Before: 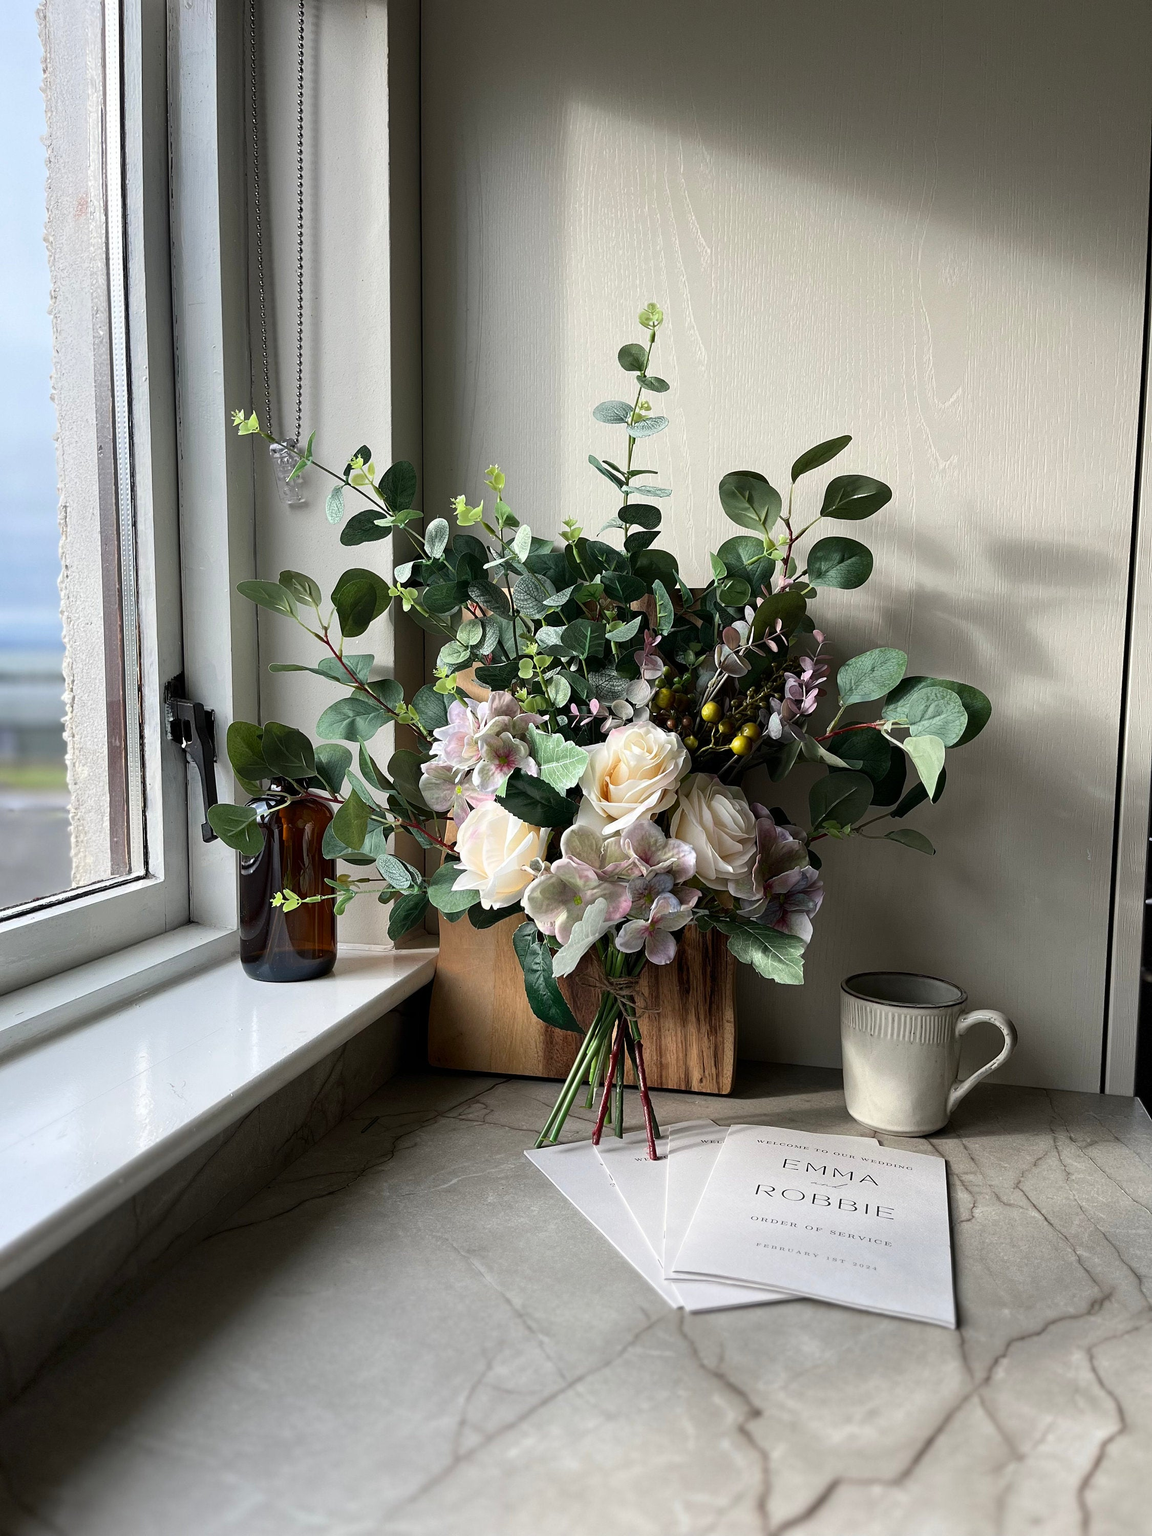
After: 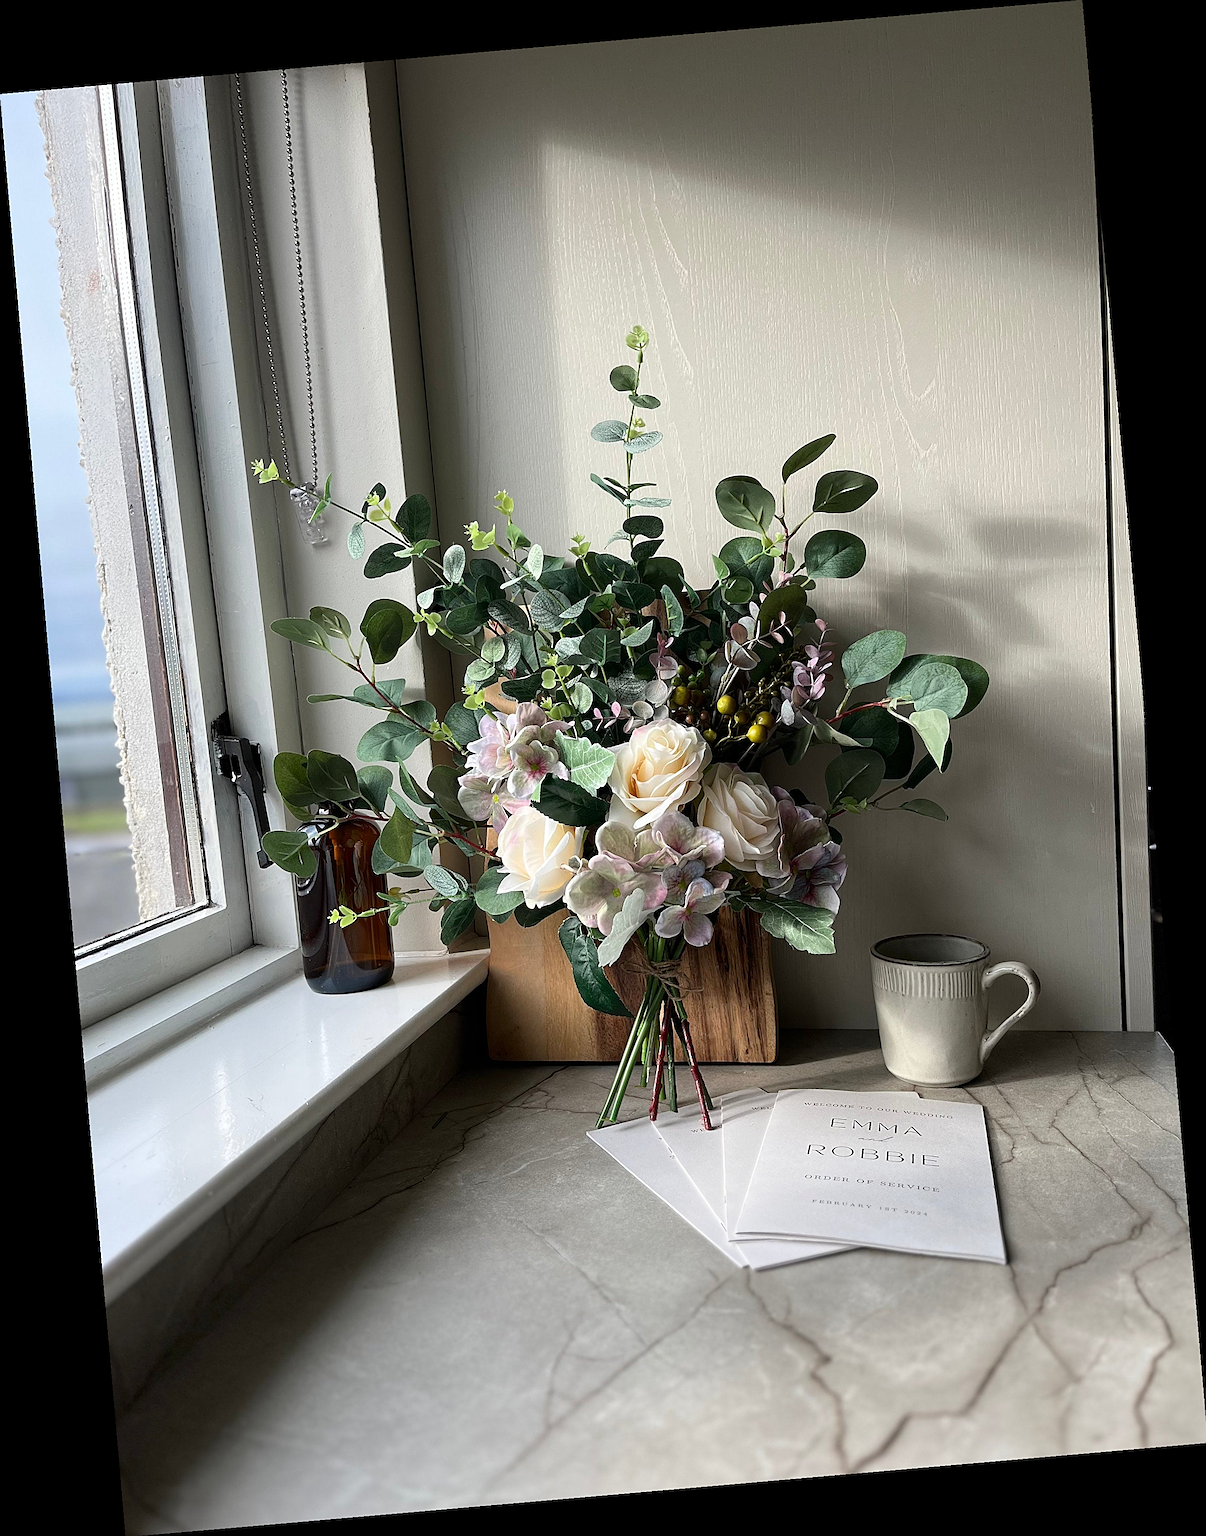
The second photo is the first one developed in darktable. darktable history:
rotate and perspective: rotation -4.98°, automatic cropping off
sharpen: on, module defaults
